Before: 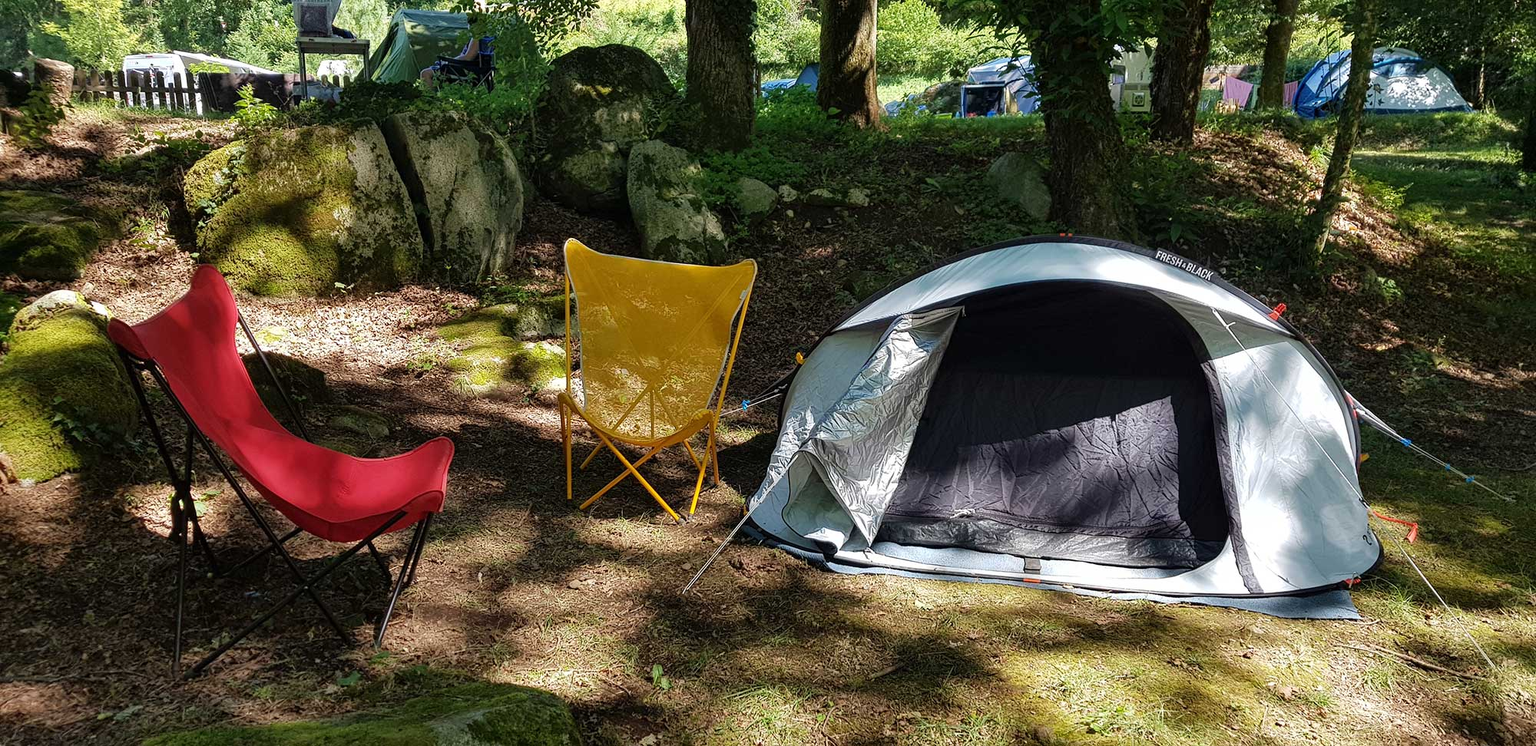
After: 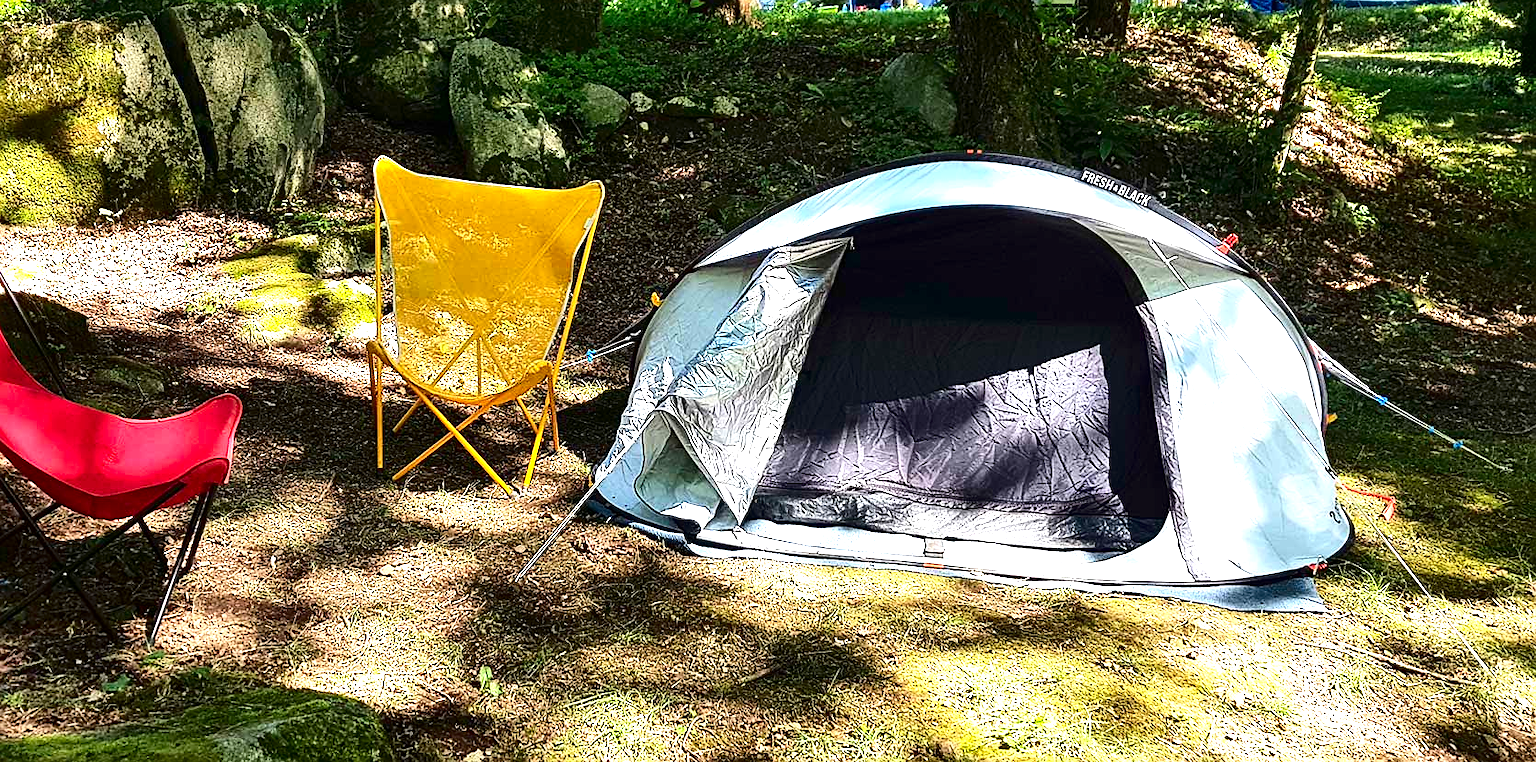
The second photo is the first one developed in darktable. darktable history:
contrast brightness saturation: contrast 0.2, brightness -0.112, saturation 0.104
sharpen: on, module defaults
exposure: black level correction 0, exposure 1.445 EV, compensate exposure bias true, compensate highlight preservation false
crop: left 16.416%, top 14.514%
